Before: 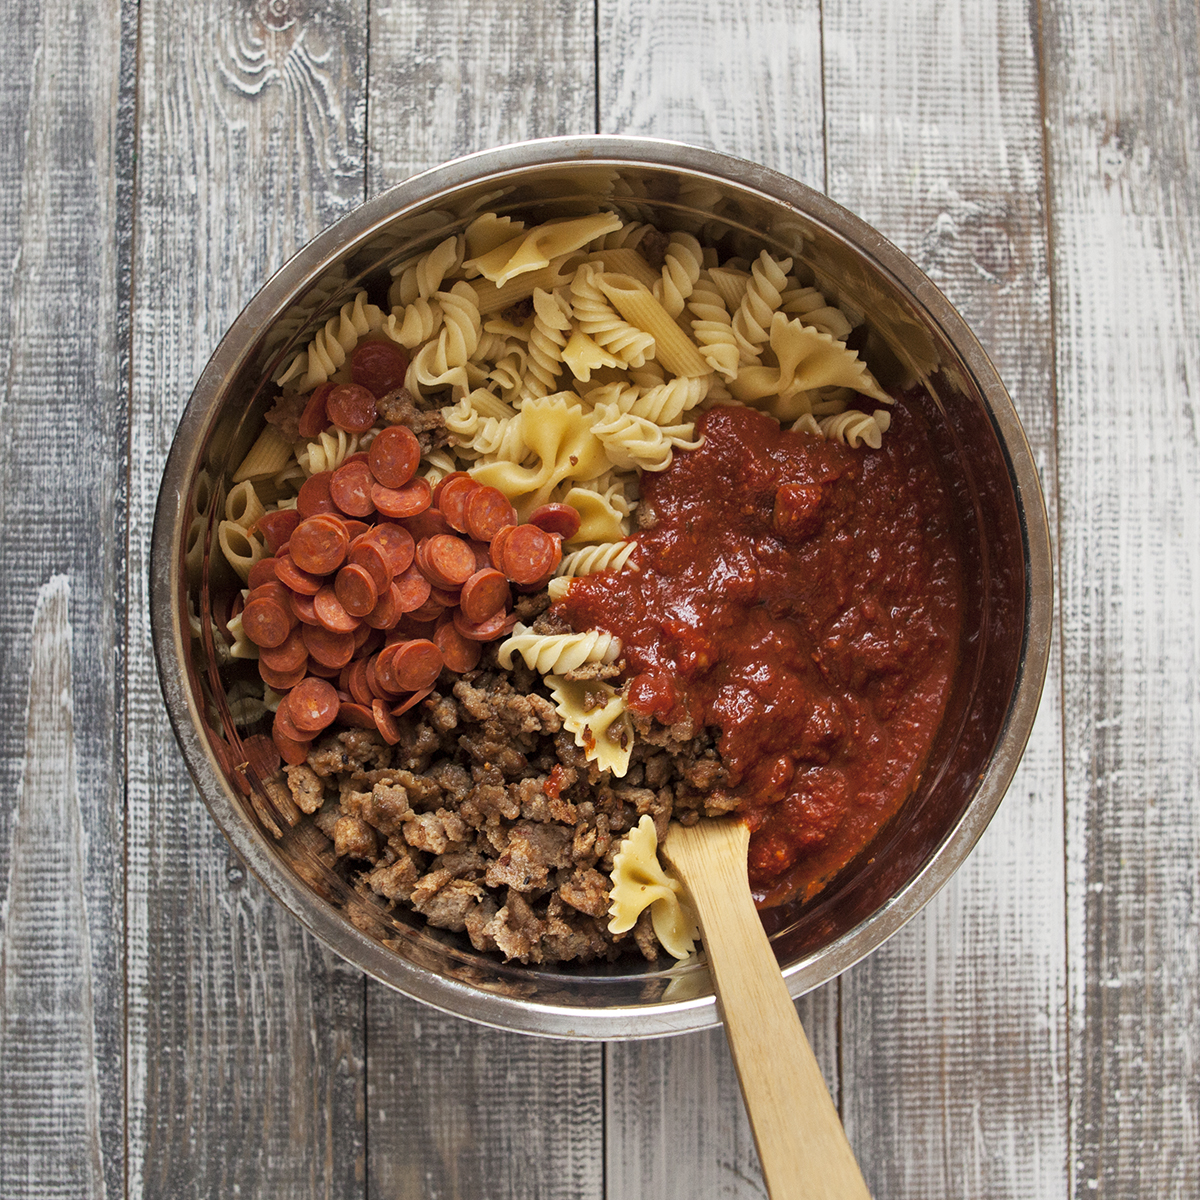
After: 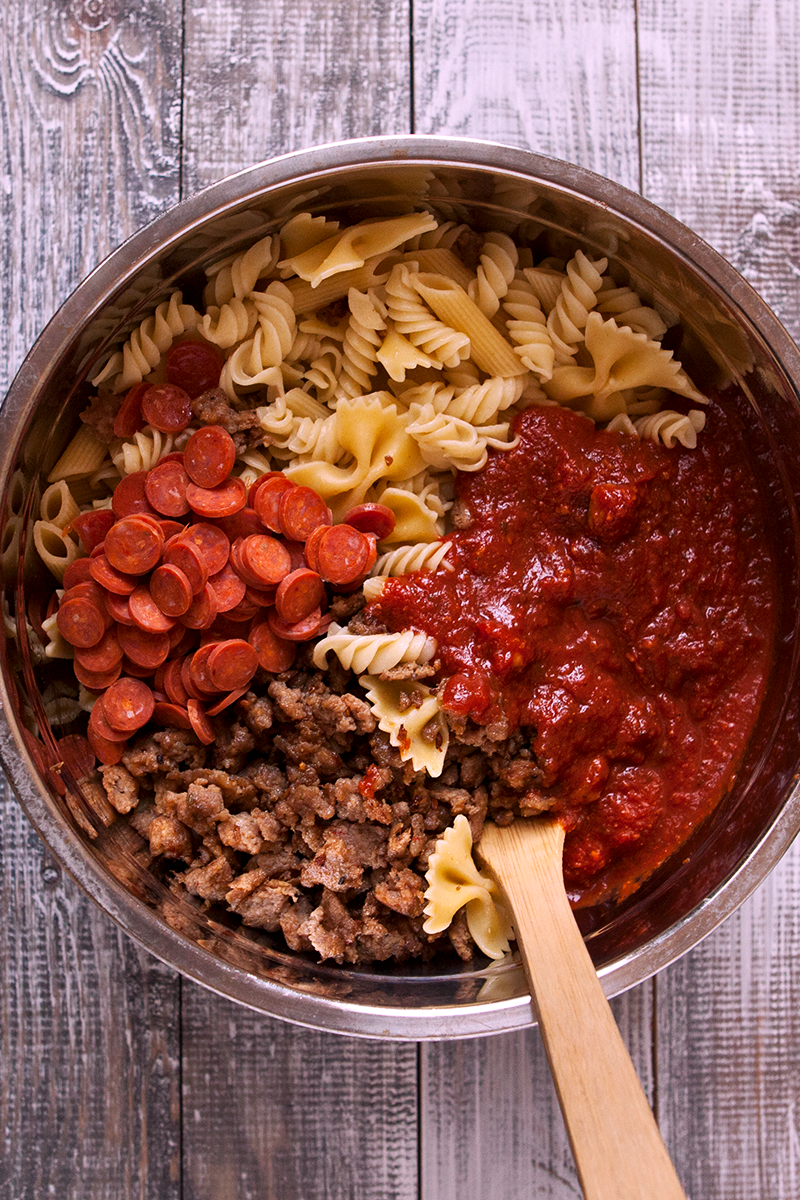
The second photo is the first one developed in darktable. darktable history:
white balance: red 1.066, blue 1.119
crop and rotate: left 15.446%, right 17.836%
contrast brightness saturation: brightness -0.09
